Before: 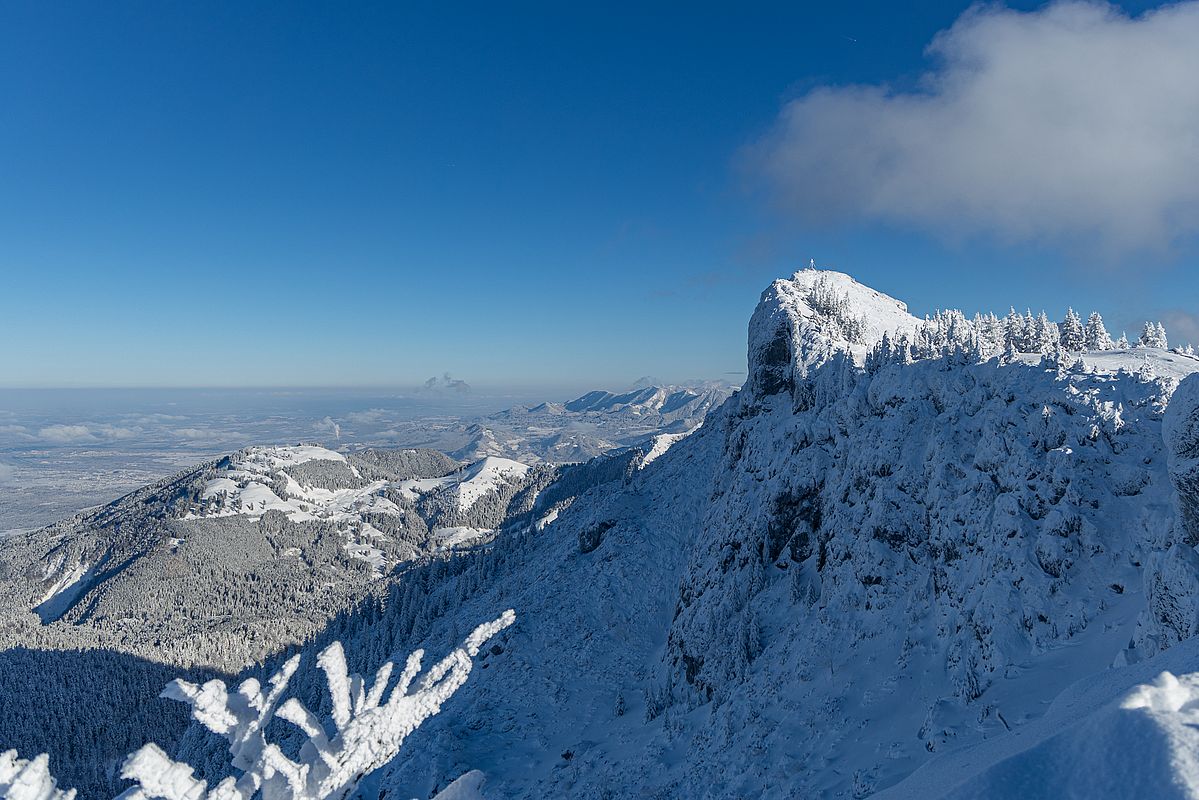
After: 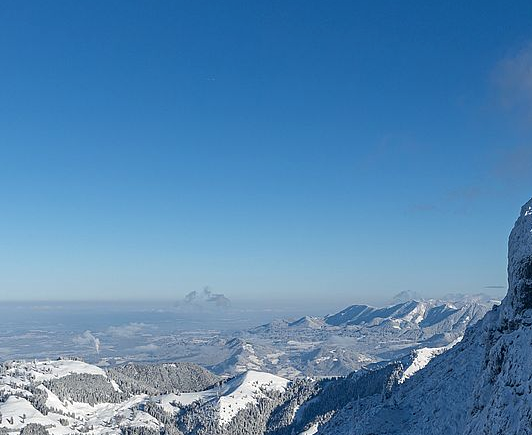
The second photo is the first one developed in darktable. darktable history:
crop: left 20.026%, top 10.856%, right 35.525%, bottom 34.736%
shadows and highlights: radius 47.11, white point adjustment 6.65, compress 79.77%, soften with gaussian
tone equalizer: edges refinement/feathering 500, mask exposure compensation -1.57 EV, preserve details no
